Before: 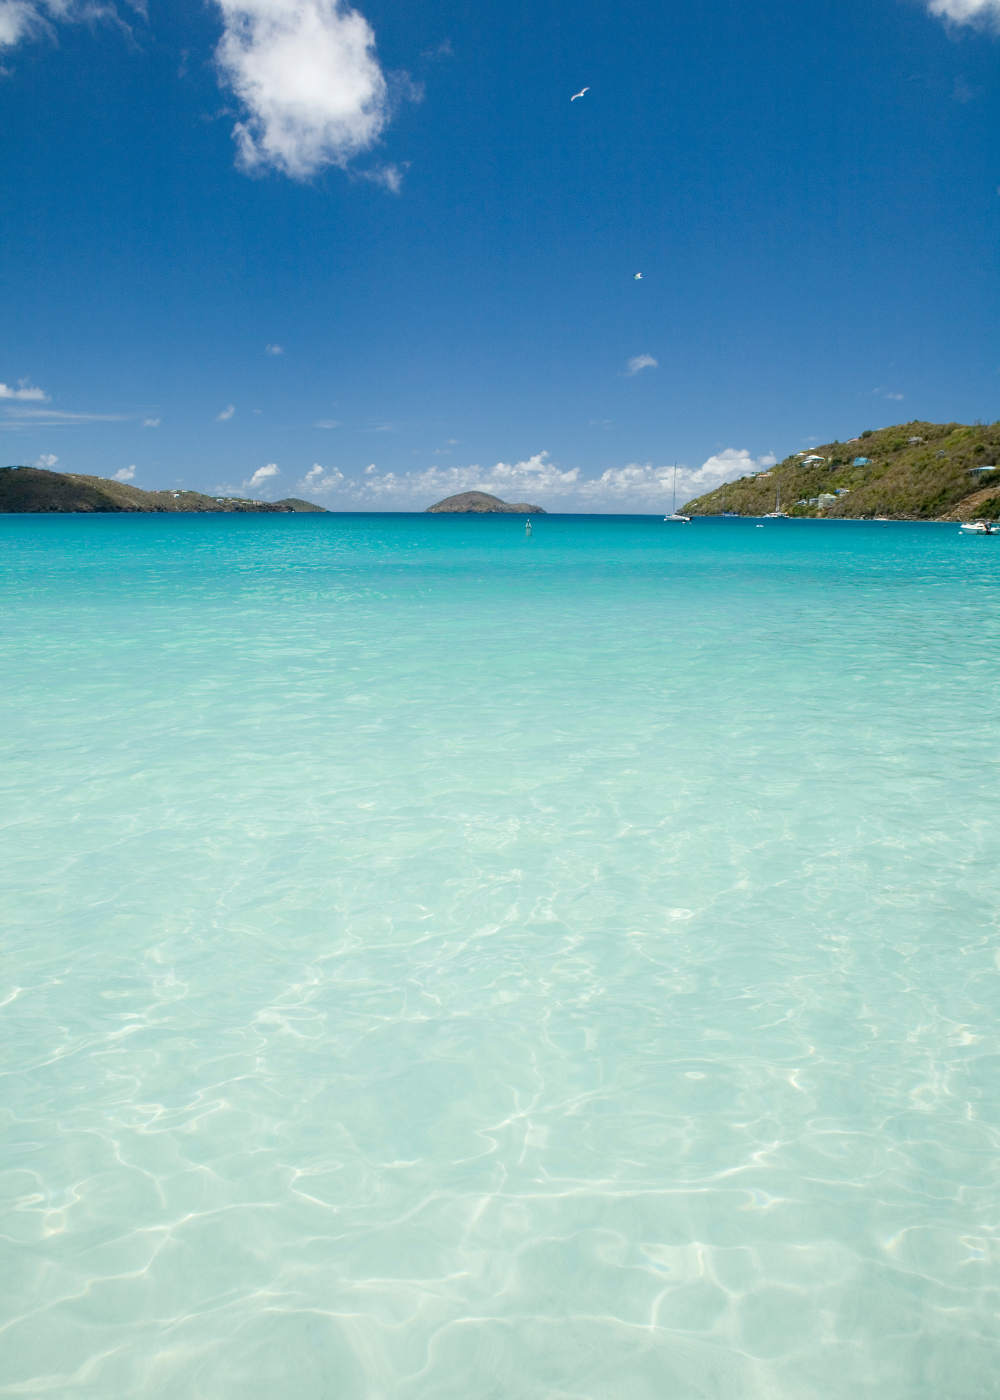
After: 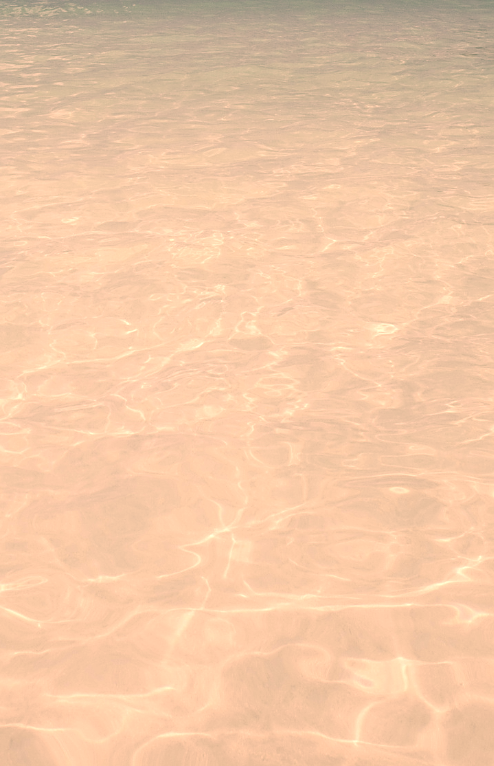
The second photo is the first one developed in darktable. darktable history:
rotate and perspective: automatic cropping original format, crop left 0, crop top 0
color correction: highlights a* 40, highlights b* 40, saturation 0.69
crop: left 29.672%, top 41.786%, right 20.851%, bottom 3.487%
sharpen: on, module defaults
levels: levels [0.101, 0.578, 0.953]
